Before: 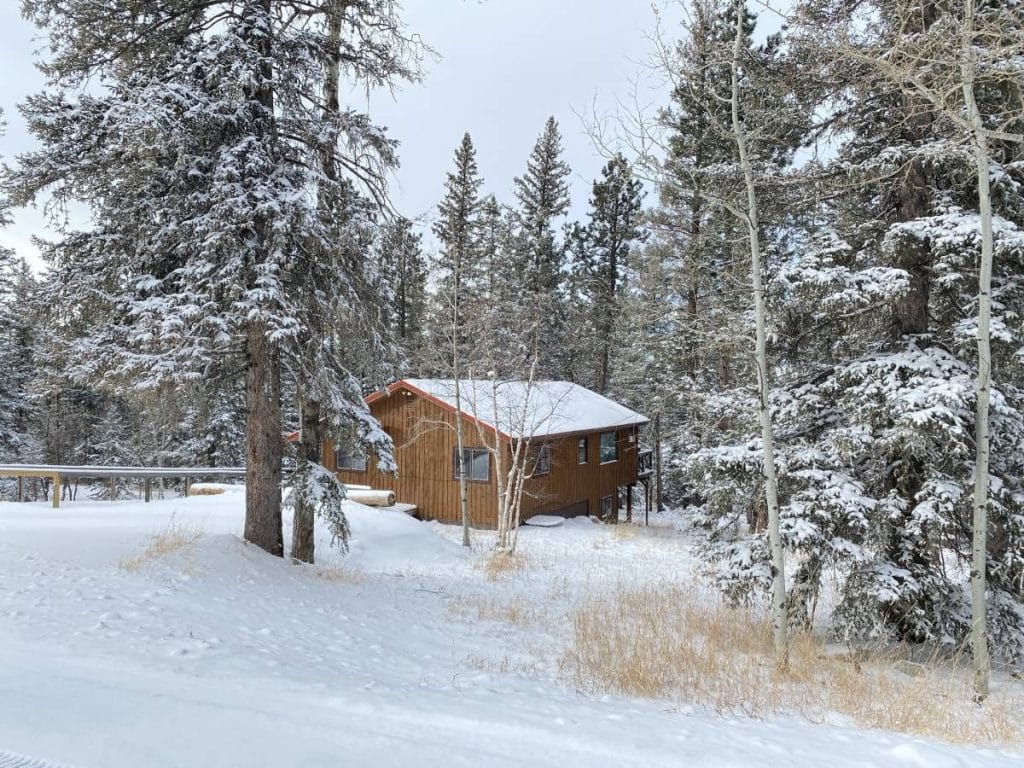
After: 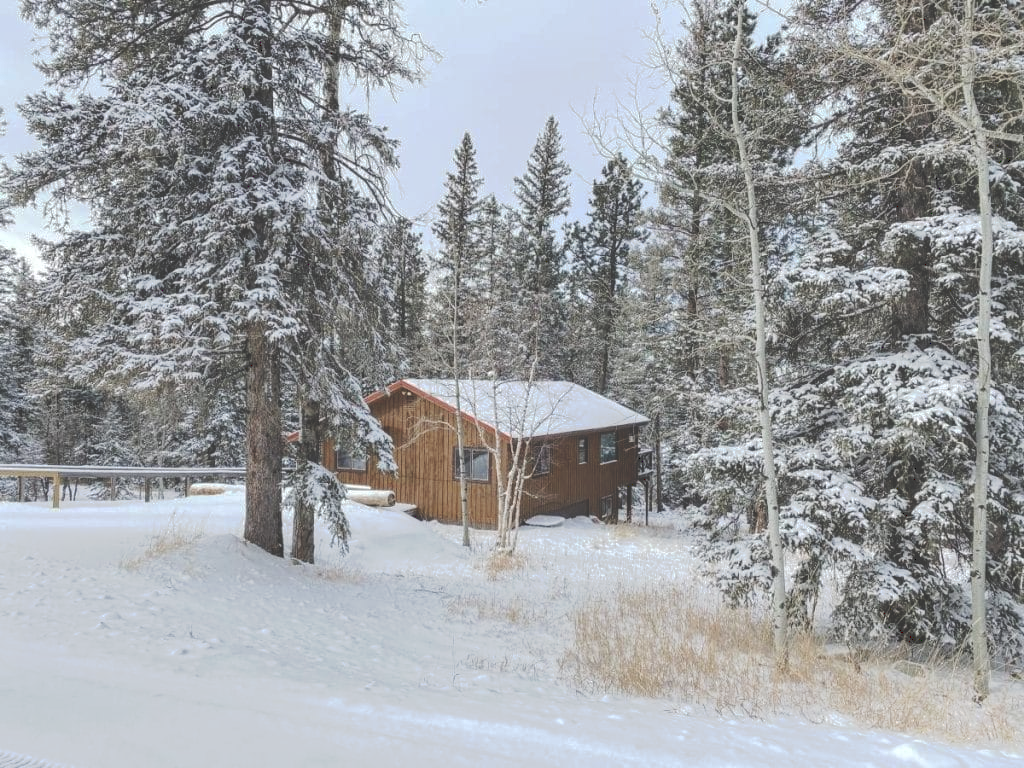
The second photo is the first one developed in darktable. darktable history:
tone curve: curves: ch0 [(0, 0) (0.003, 0.264) (0.011, 0.264) (0.025, 0.265) (0.044, 0.269) (0.069, 0.273) (0.1, 0.28) (0.136, 0.292) (0.177, 0.309) (0.224, 0.336) (0.277, 0.371) (0.335, 0.412) (0.399, 0.469) (0.468, 0.533) (0.543, 0.595) (0.623, 0.66) (0.709, 0.73) (0.801, 0.8) (0.898, 0.854) (1, 1)], preserve colors none
local contrast: on, module defaults
exposure: exposure -0.044 EV, compensate exposure bias true, compensate highlight preservation false
